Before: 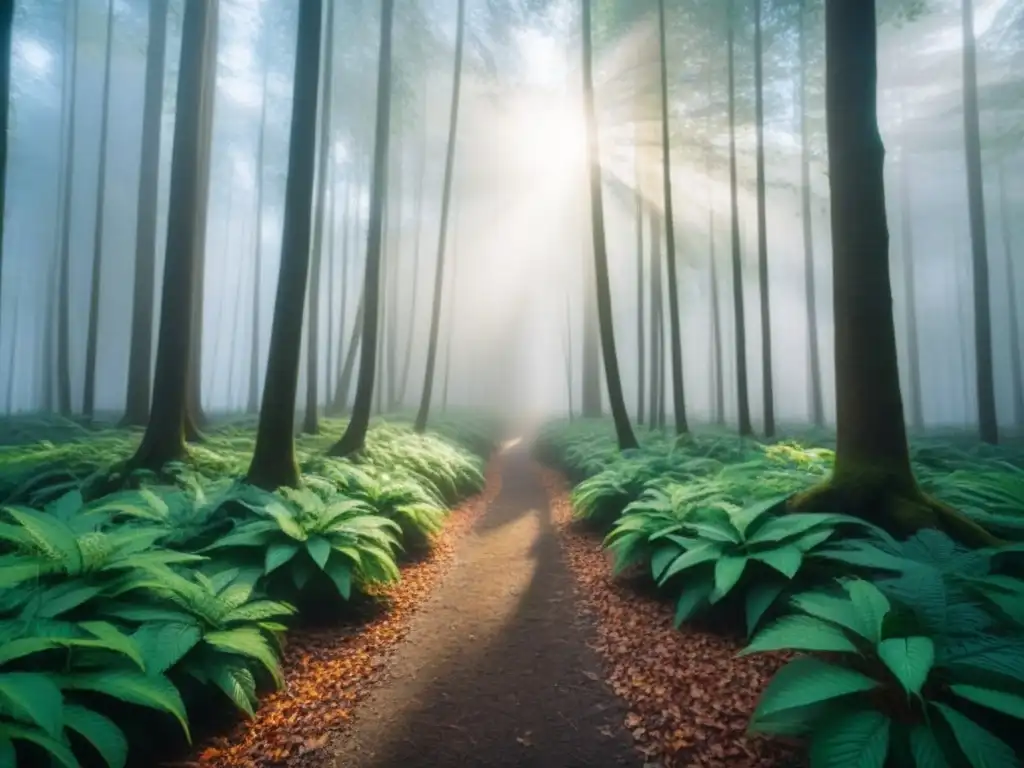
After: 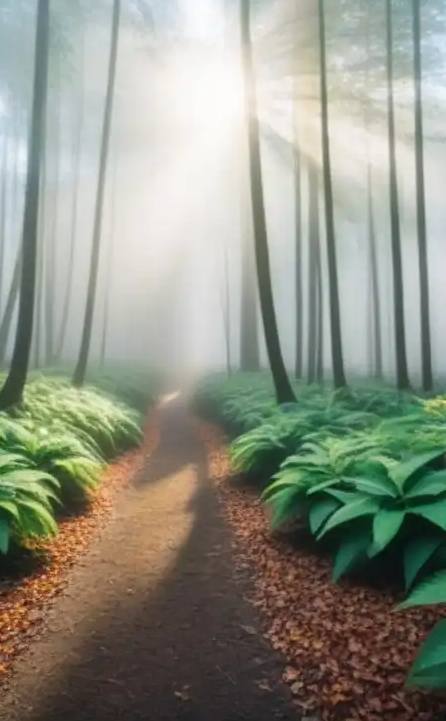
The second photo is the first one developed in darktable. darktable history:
crop: left 33.416%, top 6.077%, right 22.938%
